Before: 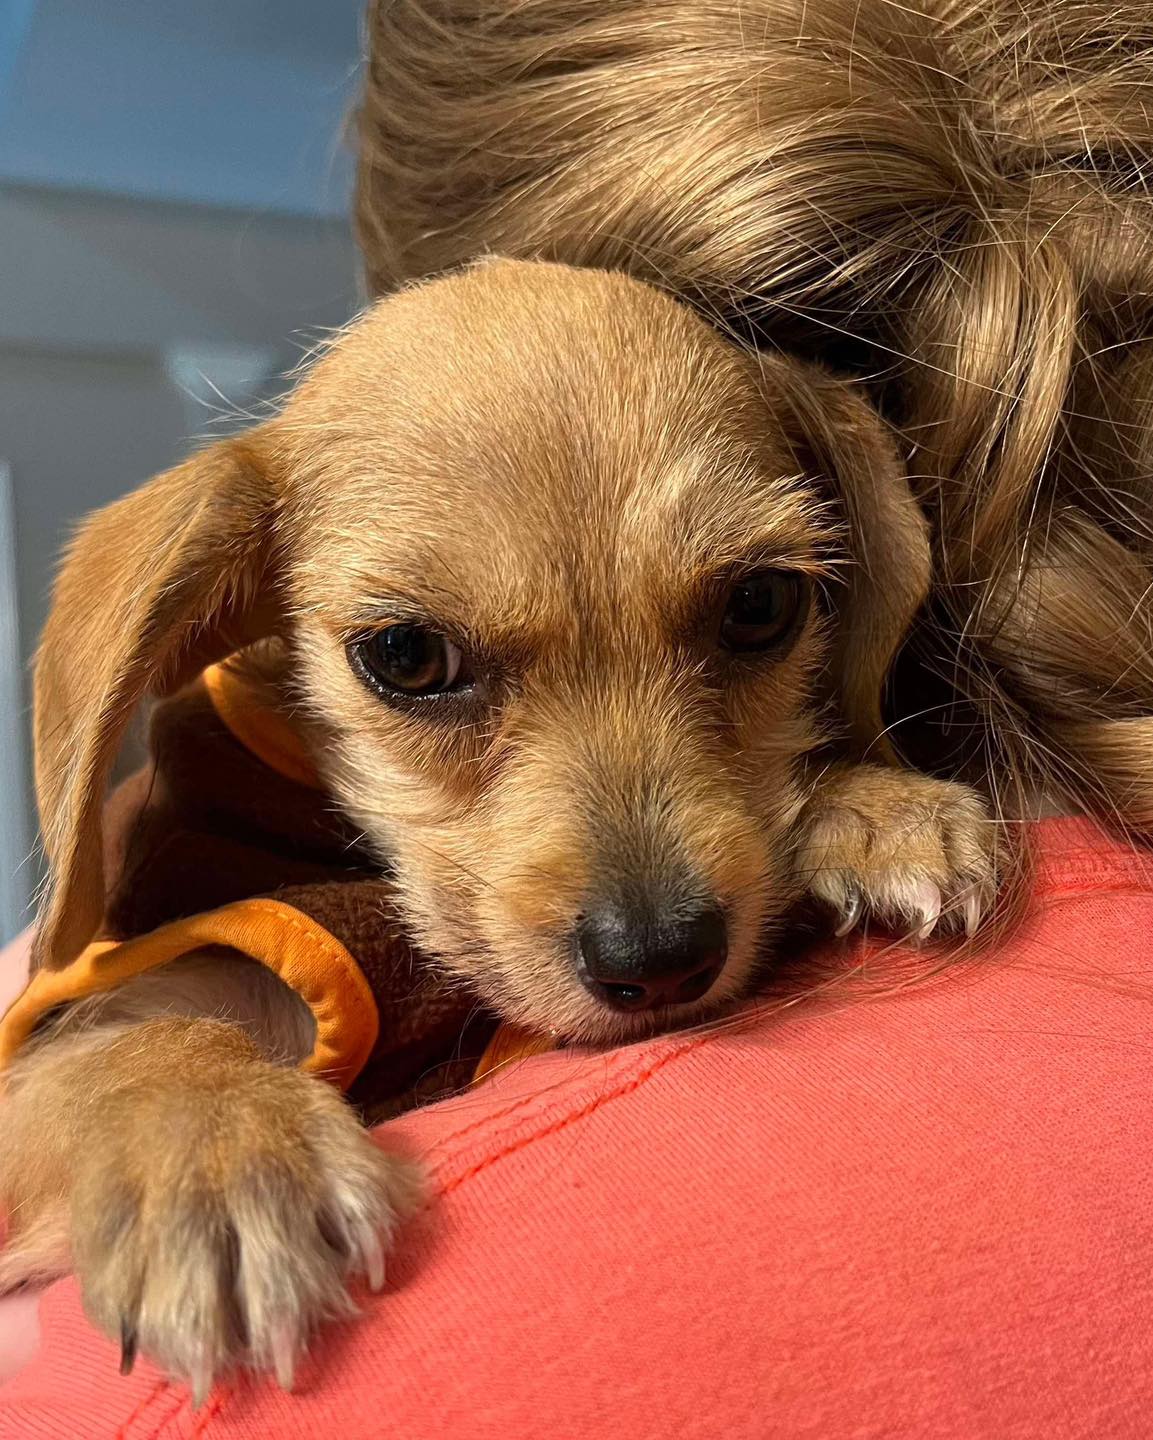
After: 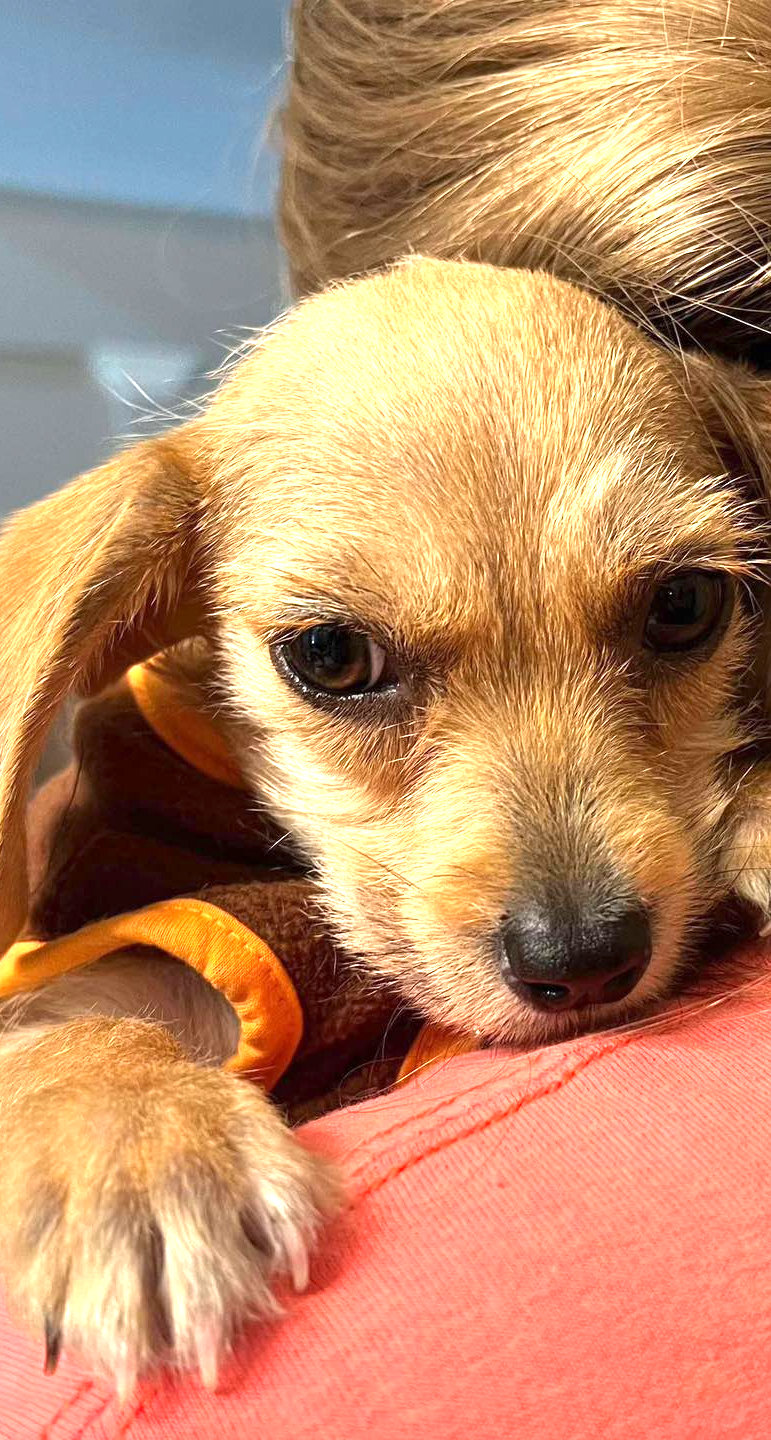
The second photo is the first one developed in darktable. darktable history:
crop and rotate: left 6.624%, right 26.479%
exposure: exposure 1.071 EV, compensate exposure bias true, compensate highlight preservation false
